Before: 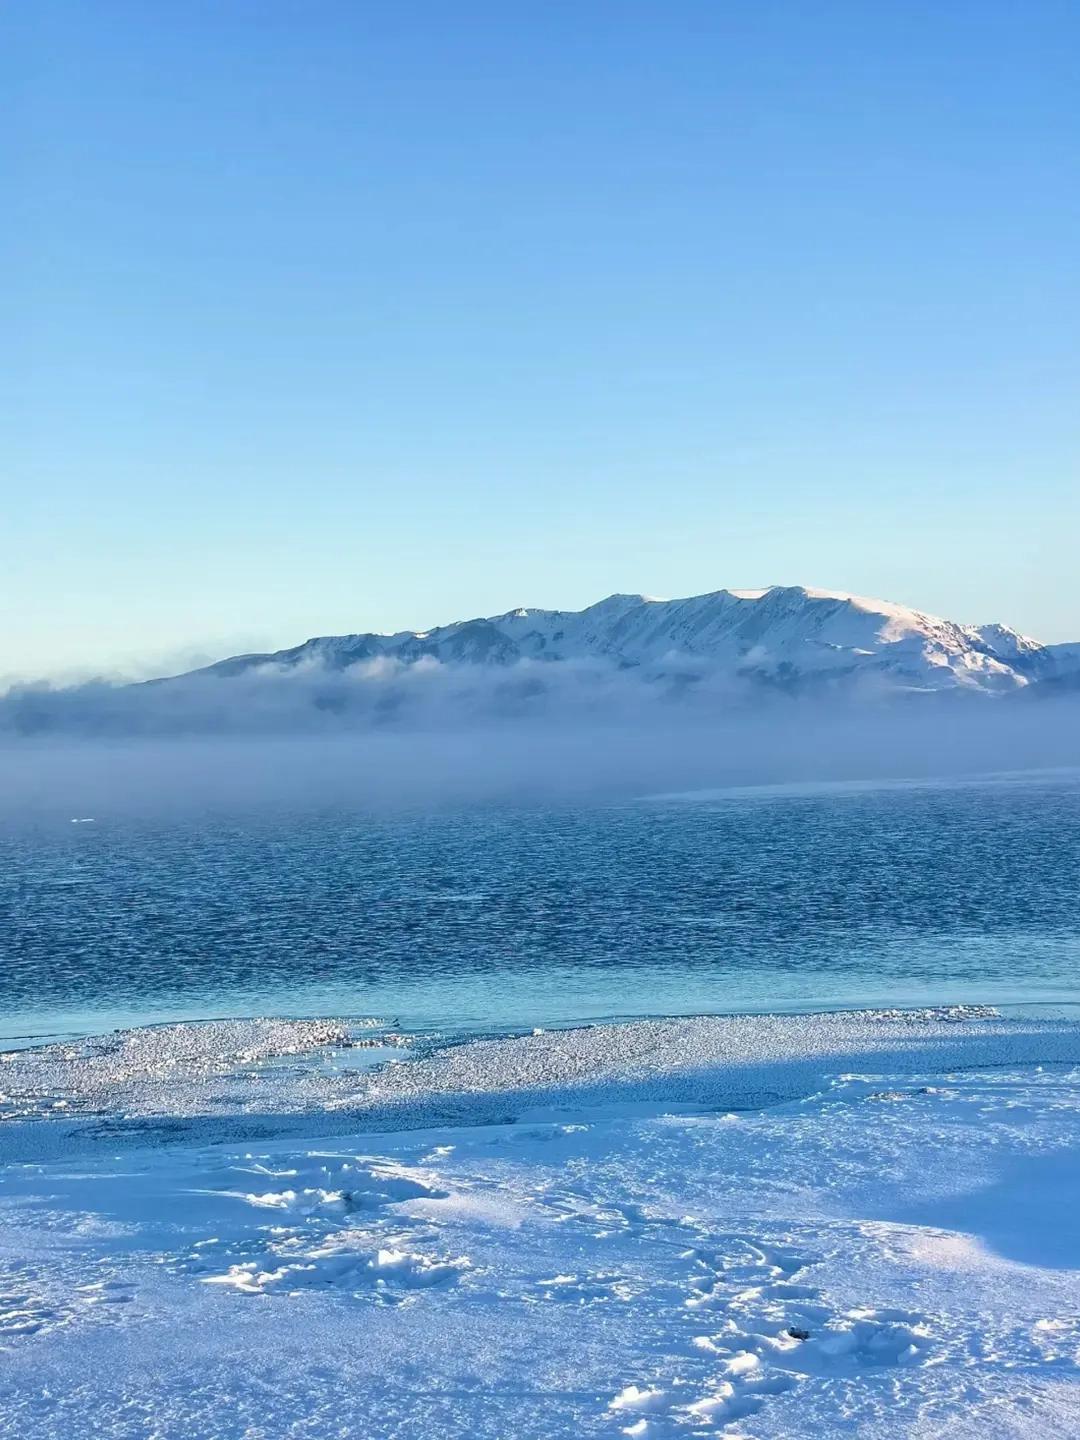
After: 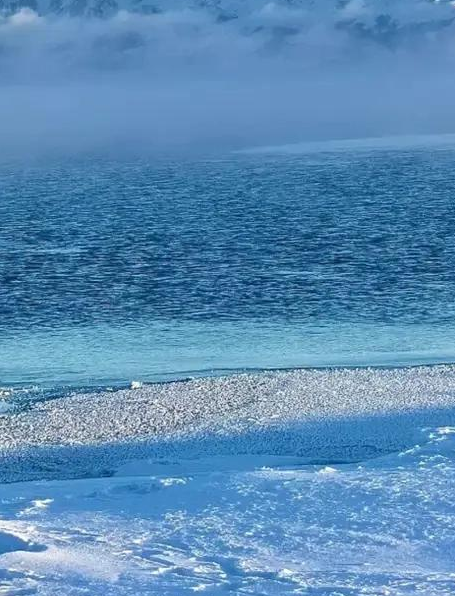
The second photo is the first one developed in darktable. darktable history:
crop: left 37.224%, top 44.955%, right 20.567%, bottom 13.615%
